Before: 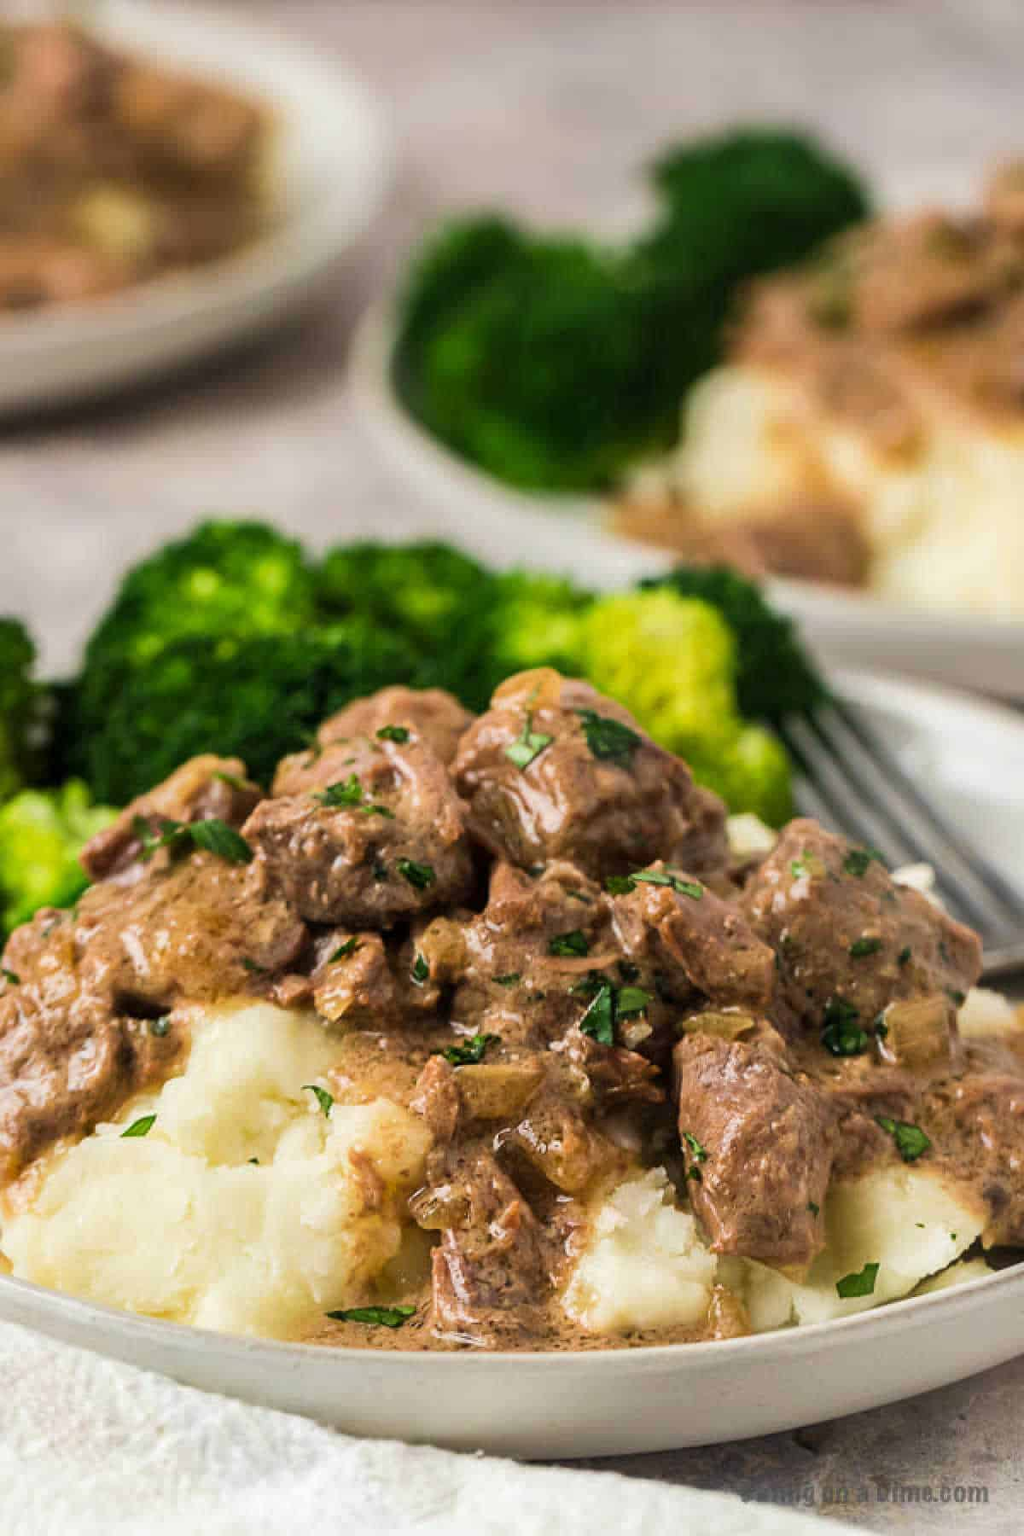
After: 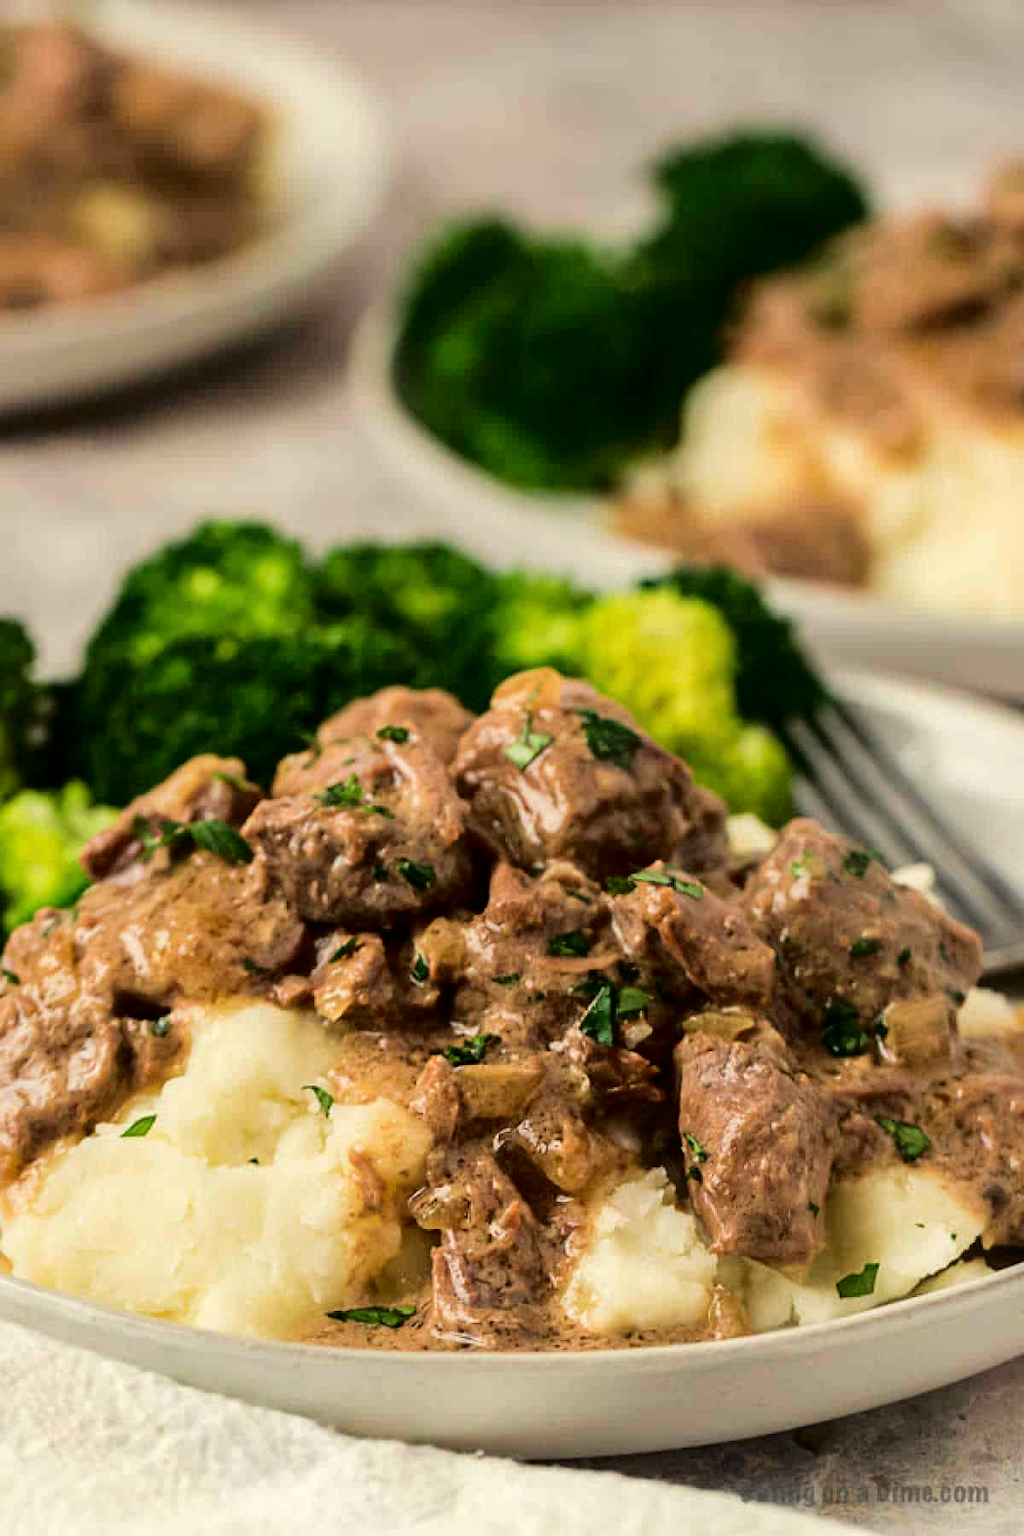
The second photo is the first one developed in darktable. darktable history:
fill light: exposure -2 EV, width 8.6
white balance: red 1.029, blue 0.92
